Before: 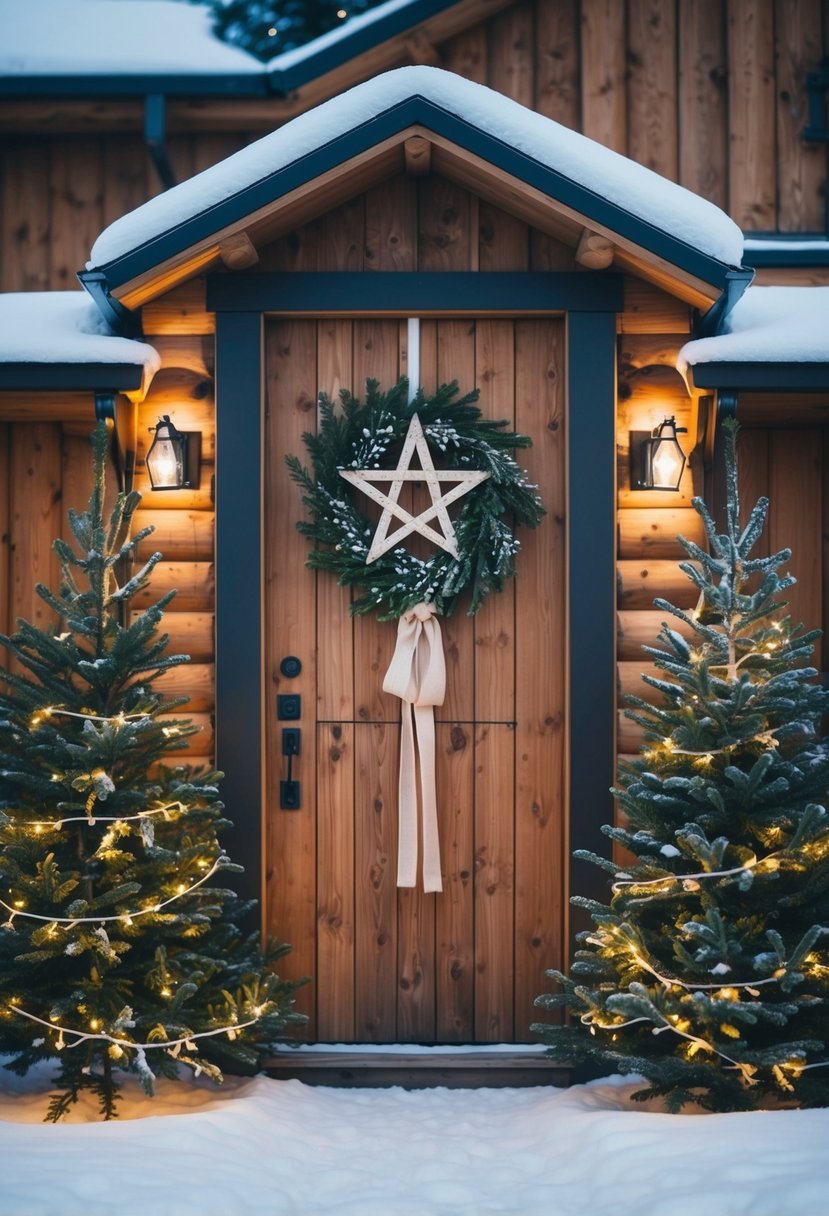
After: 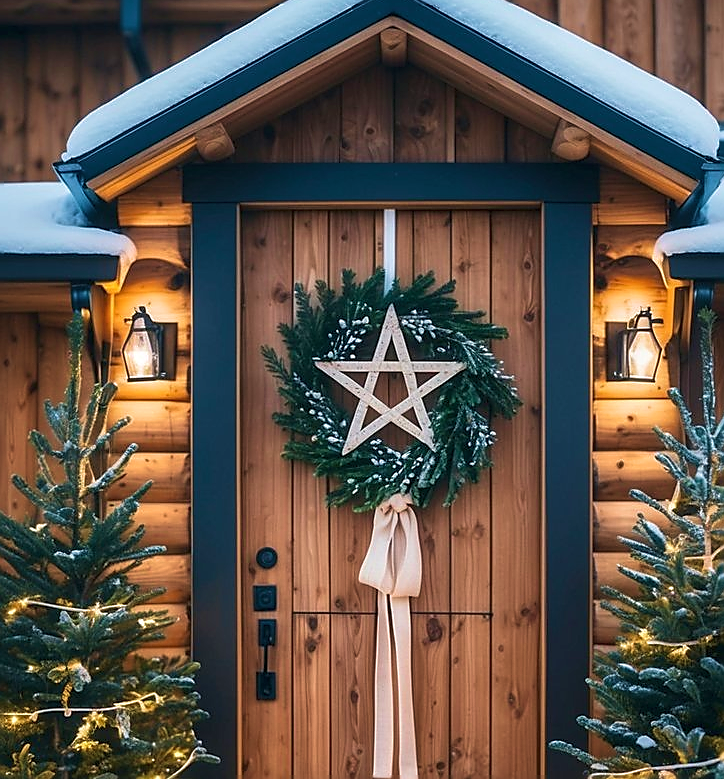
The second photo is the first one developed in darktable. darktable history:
sharpen: radius 1.375, amount 1.254, threshold 0.699
crop: left 2.951%, top 9.002%, right 9.65%, bottom 26.931%
local contrast: detail 130%
velvia: strength 44.41%
